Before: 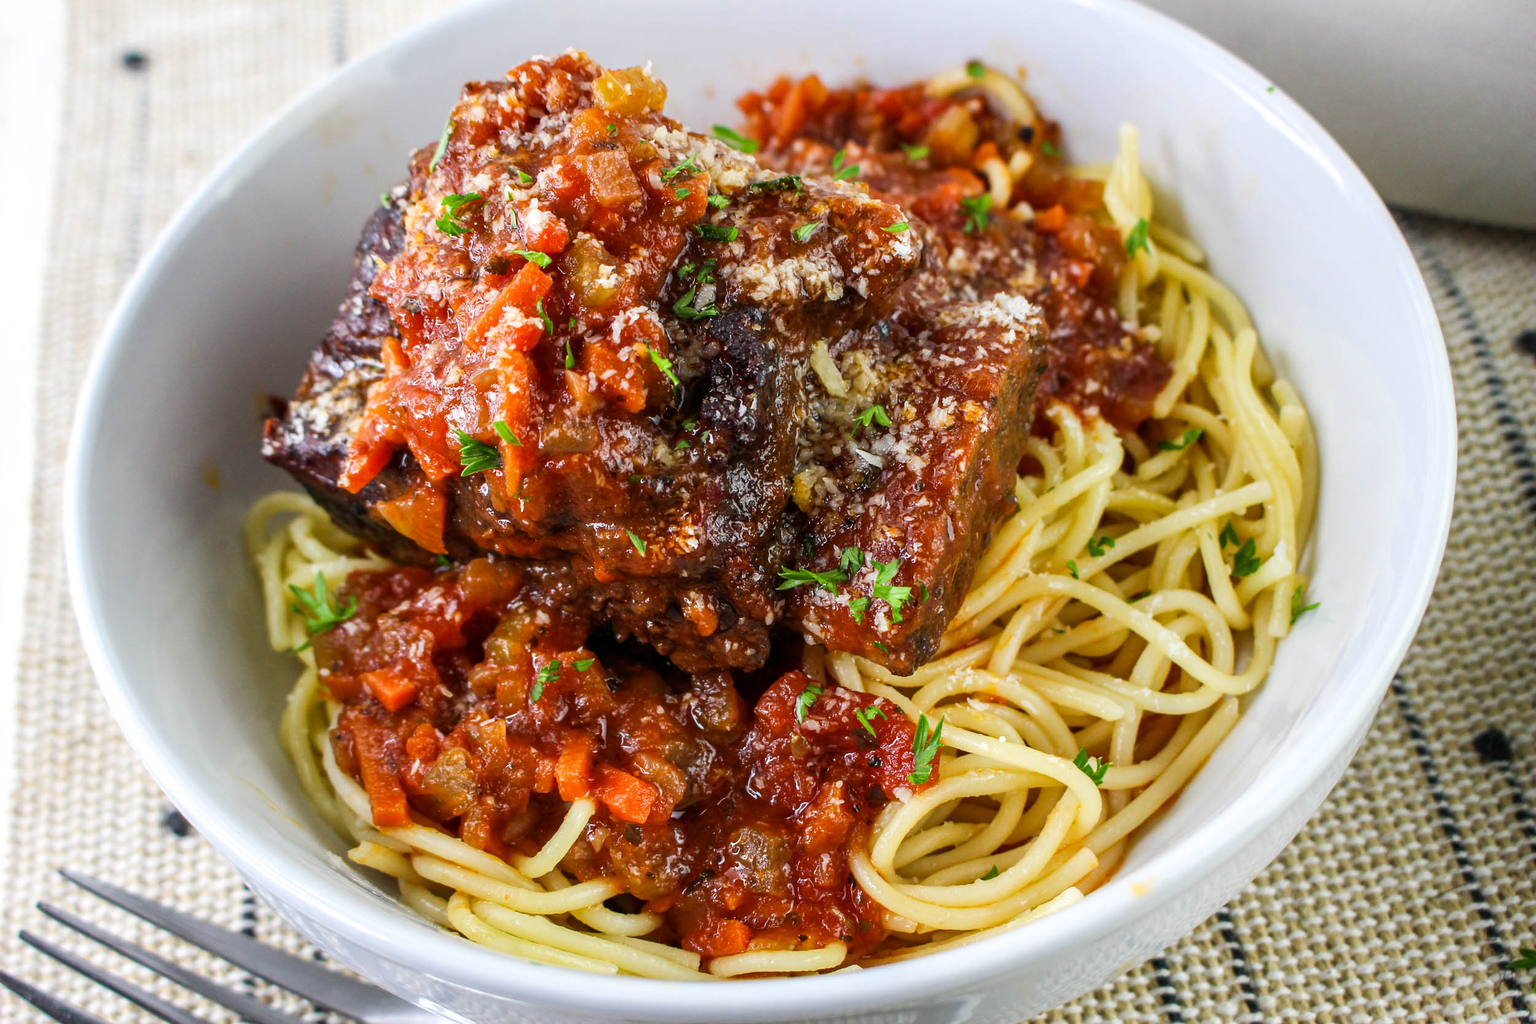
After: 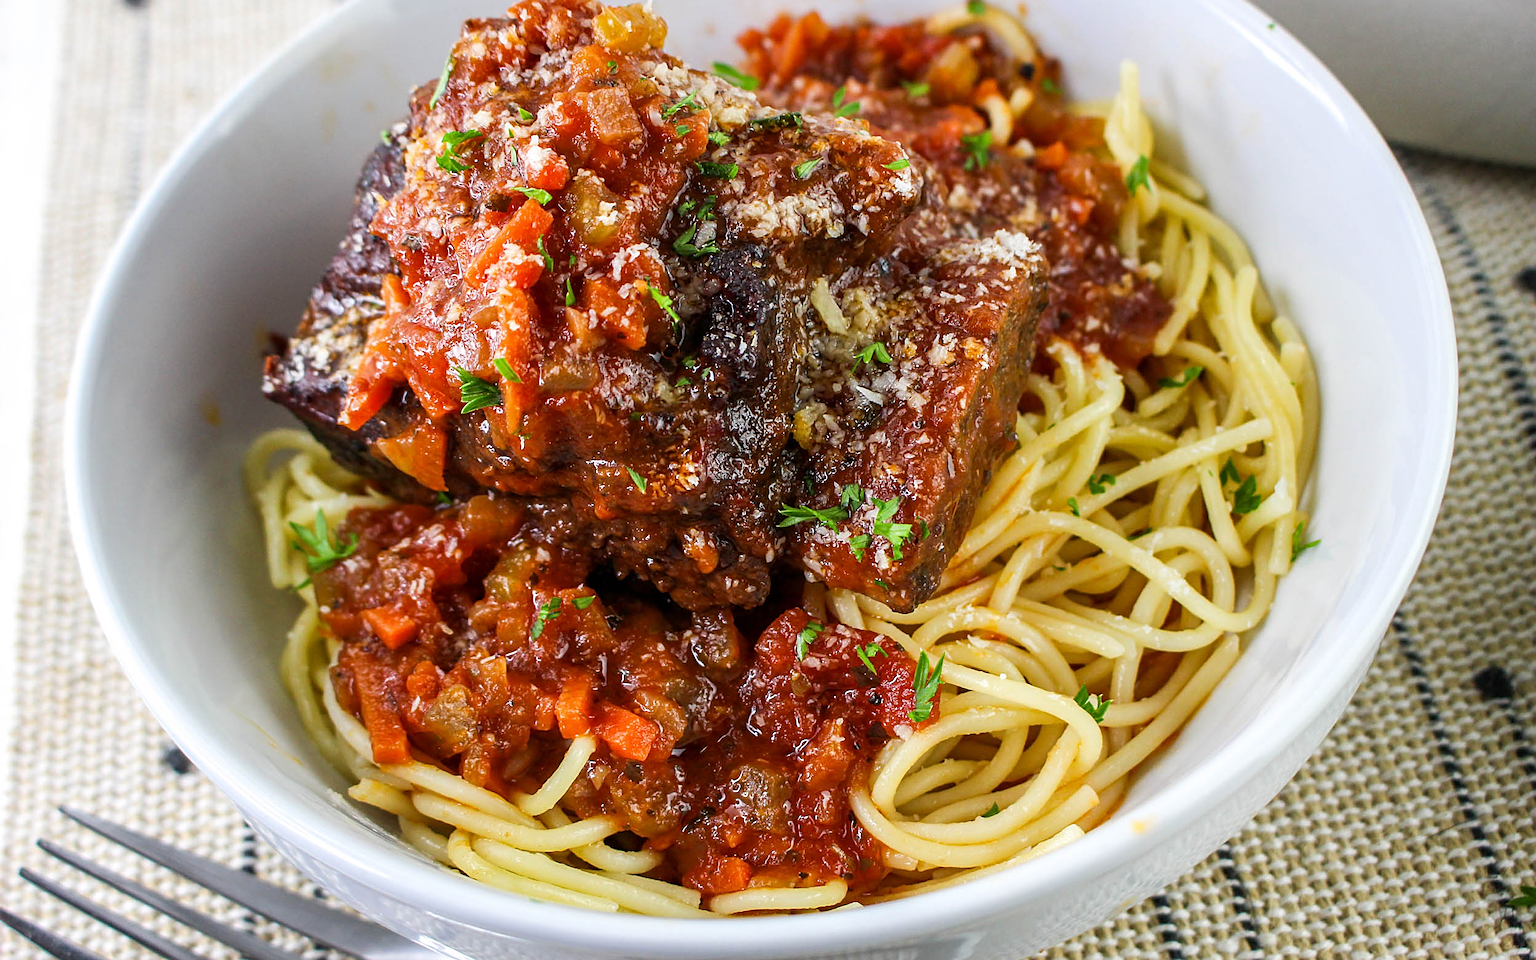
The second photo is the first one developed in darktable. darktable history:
sharpen: on, module defaults
crop and rotate: top 6.25%
